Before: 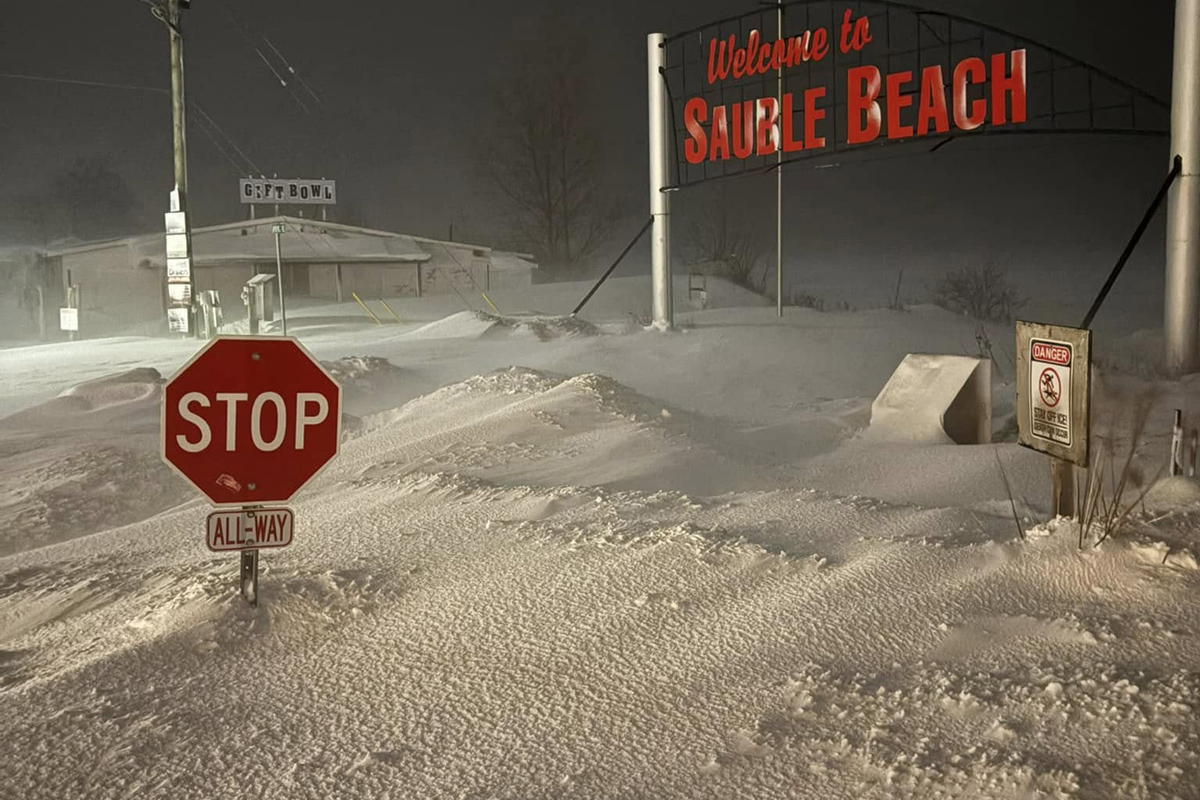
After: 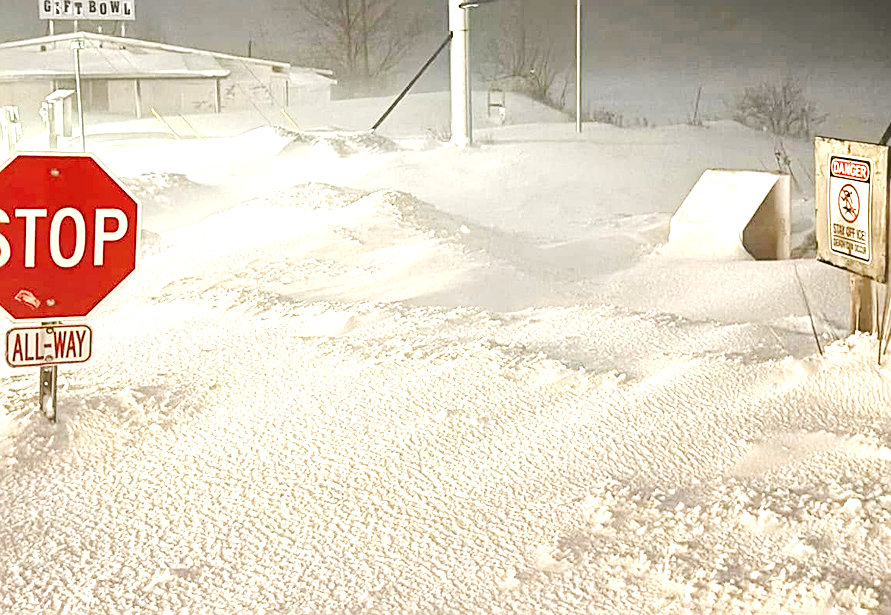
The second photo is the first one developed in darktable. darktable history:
tone curve: curves: ch0 [(0, 0) (0.071, 0.047) (0.266, 0.26) (0.483, 0.554) (0.753, 0.811) (1, 0.983)]; ch1 [(0, 0) (0.346, 0.307) (0.408, 0.369) (0.463, 0.443) (0.482, 0.493) (0.502, 0.5) (0.517, 0.502) (0.55, 0.548) (0.597, 0.624) (0.651, 0.698) (1, 1)]; ch2 [(0, 0) (0.346, 0.34) (0.434, 0.46) (0.485, 0.494) (0.5, 0.494) (0.517, 0.506) (0.535, 0.529) (0.583, 0.611) (0.625, 0.666) (1, 1)], preserve colors none
sharpen: on, module defaults
crop: left 16.821%, top 23.095%, right 8.876%
exposure: black level correction 0, exposure 1.885 EV, compensate exposure bias true, compensate highlight preservation false
